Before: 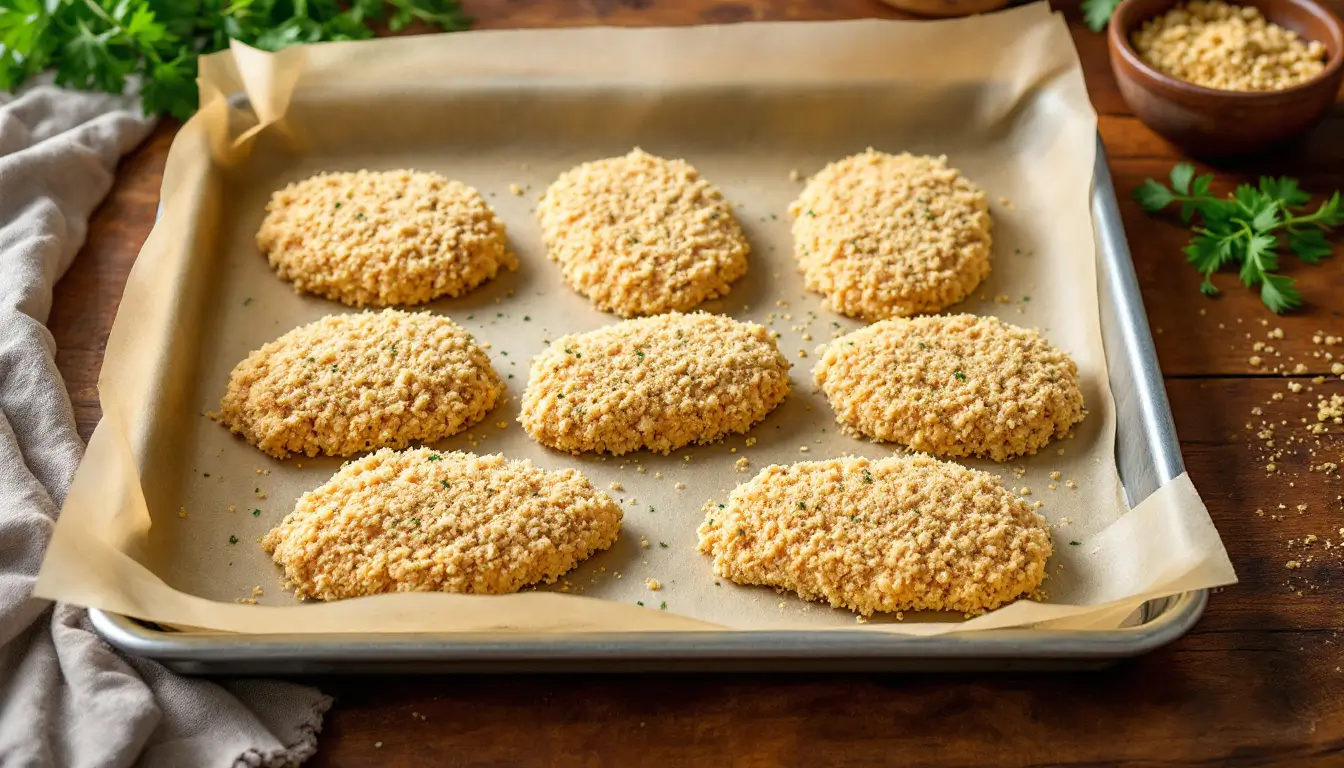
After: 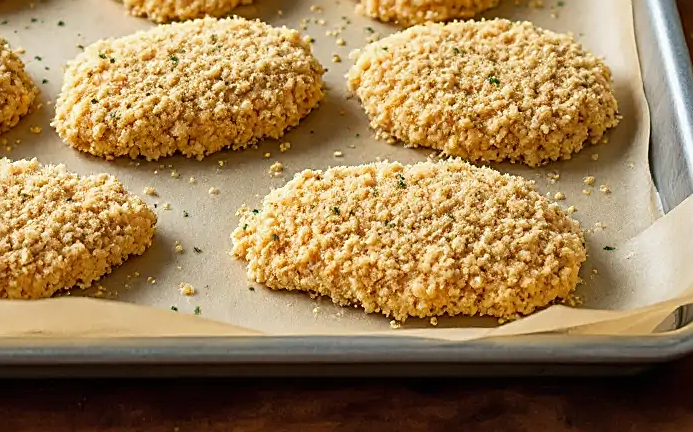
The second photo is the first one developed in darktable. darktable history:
exposure: exposure -0.068 EV, compensate highlight preservation false
shadows and highlights: shadows 37.06, highlights -26.79, soften with gaussian
crop: left 34.719%, top 38.493%, right 13.655%, bottom 5.169%
sharpen: on, module defaults
tone equalizer: edges refinement/feathering 500, mask exposure compensation -1.57 EV, preserve details guided filter
